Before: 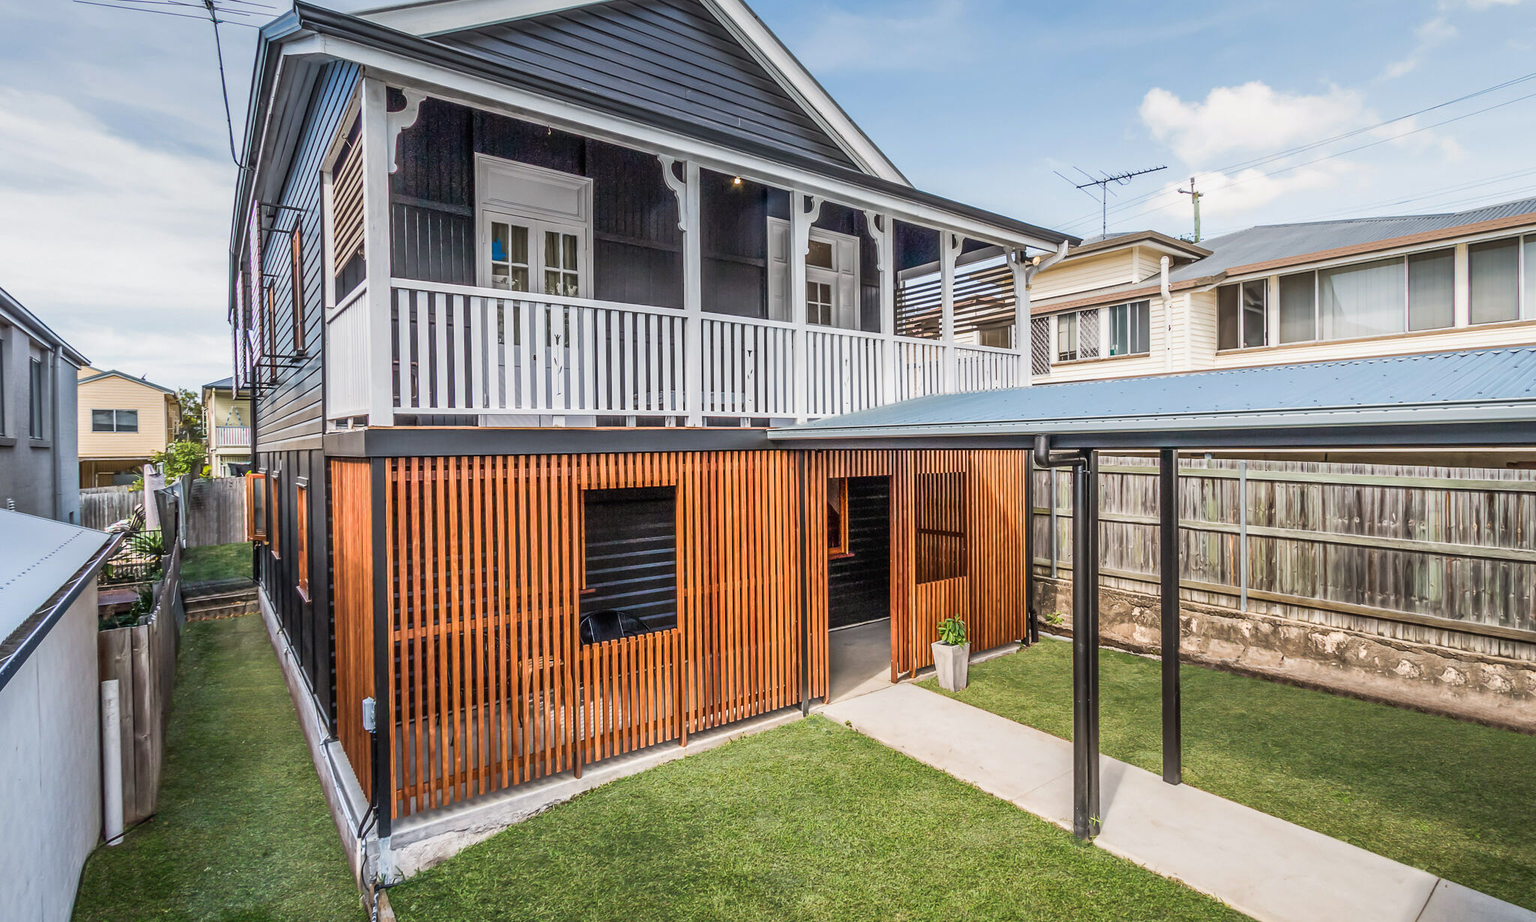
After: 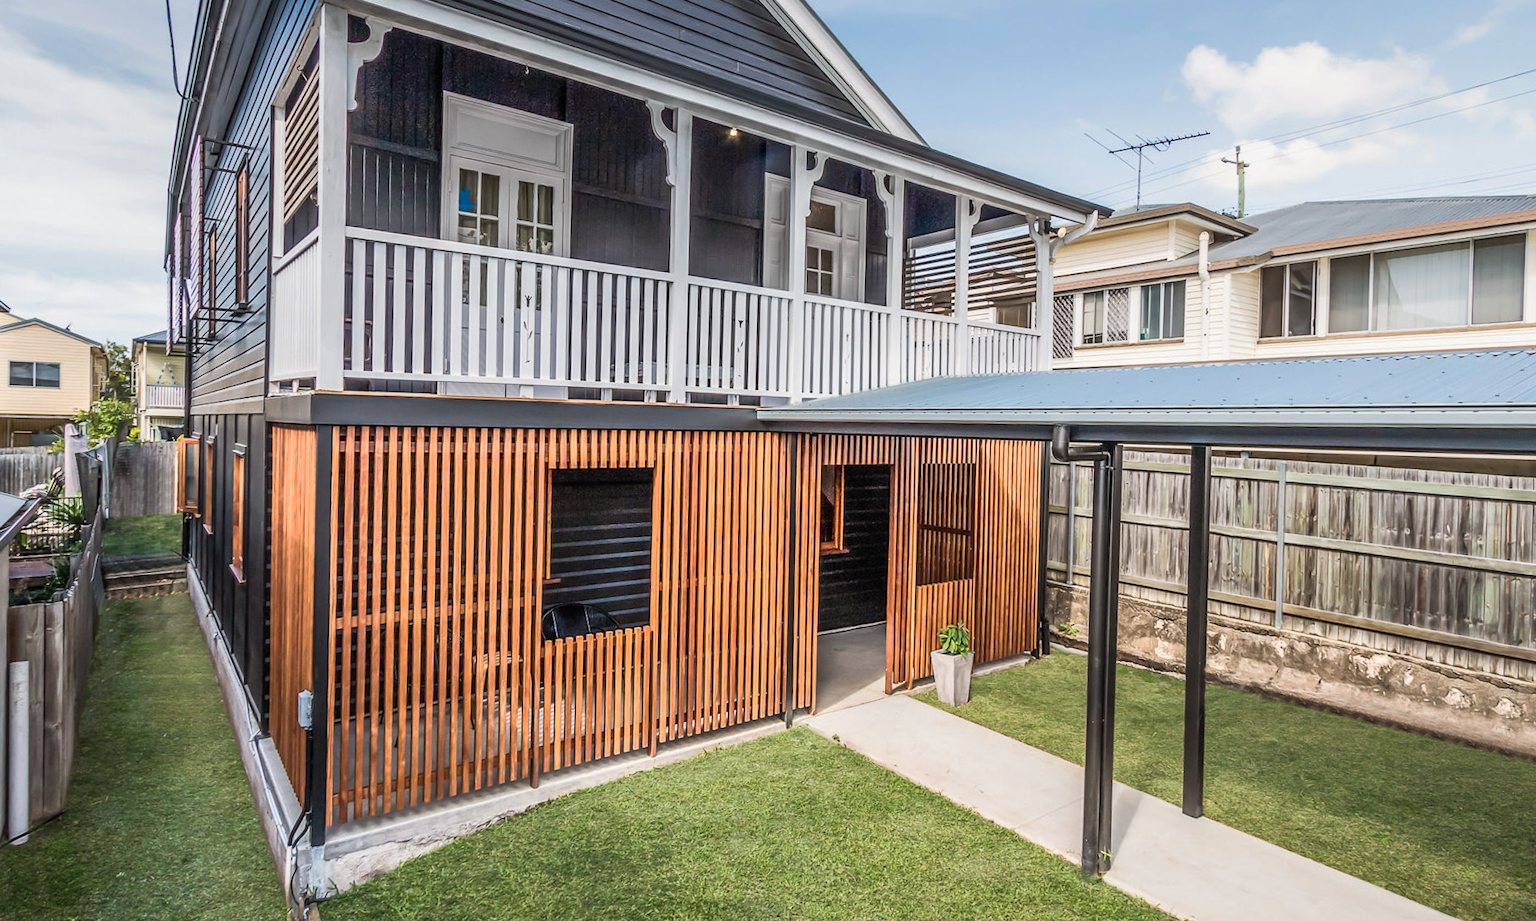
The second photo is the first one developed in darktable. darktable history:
color zones: curves: ch0 [(0, 0.558) (0.143, 0.559) (0.286, 0.529) (0.429, 0.505) (0.571, 0.5) (0.714, 0.5) (0.857, 0.5) (1, 0.558)]; ch1 [(0, 0.469) (0.01, 0.469) (0.12, 0.446) (0.248, 0.469) (0.5, 0.5) (0.748, 0.5) (0.99, 0.469) (1, 0.469)]
crop and rotate: angle -1.96°, left 3.097%, top 4.154%, right 1.586%, bottom 0.529%
